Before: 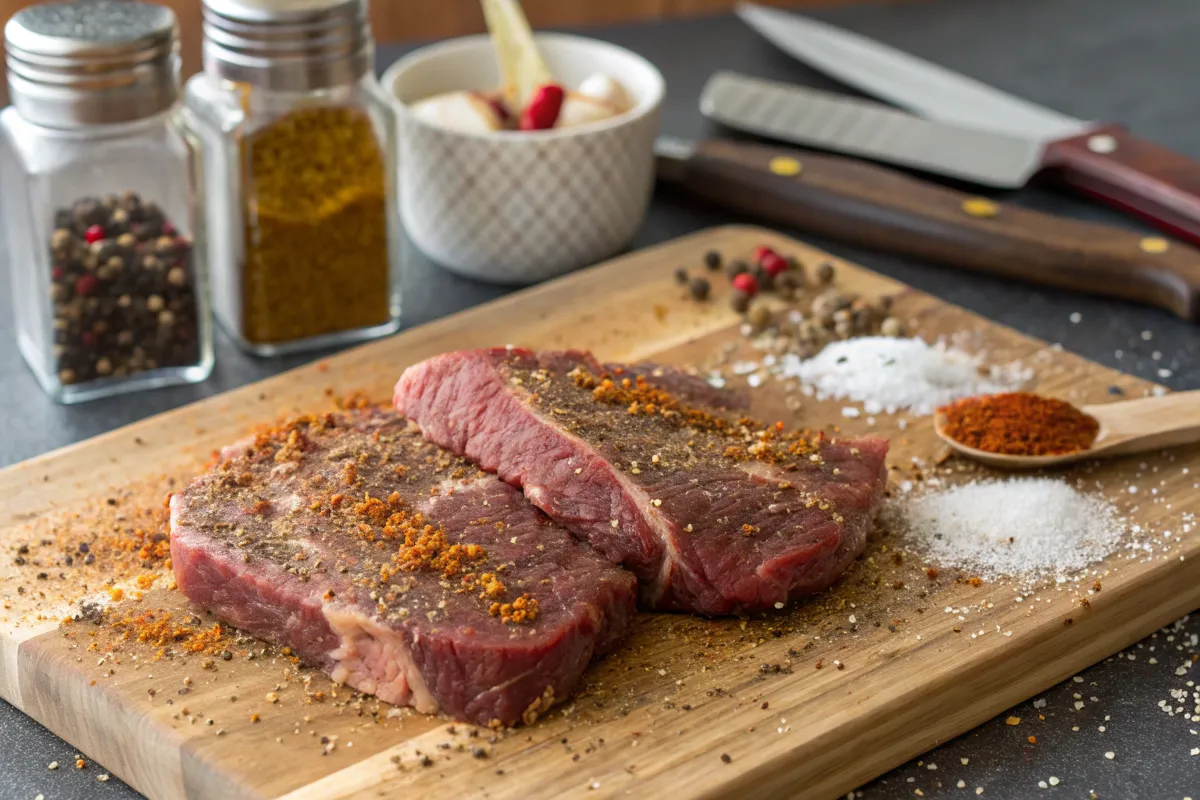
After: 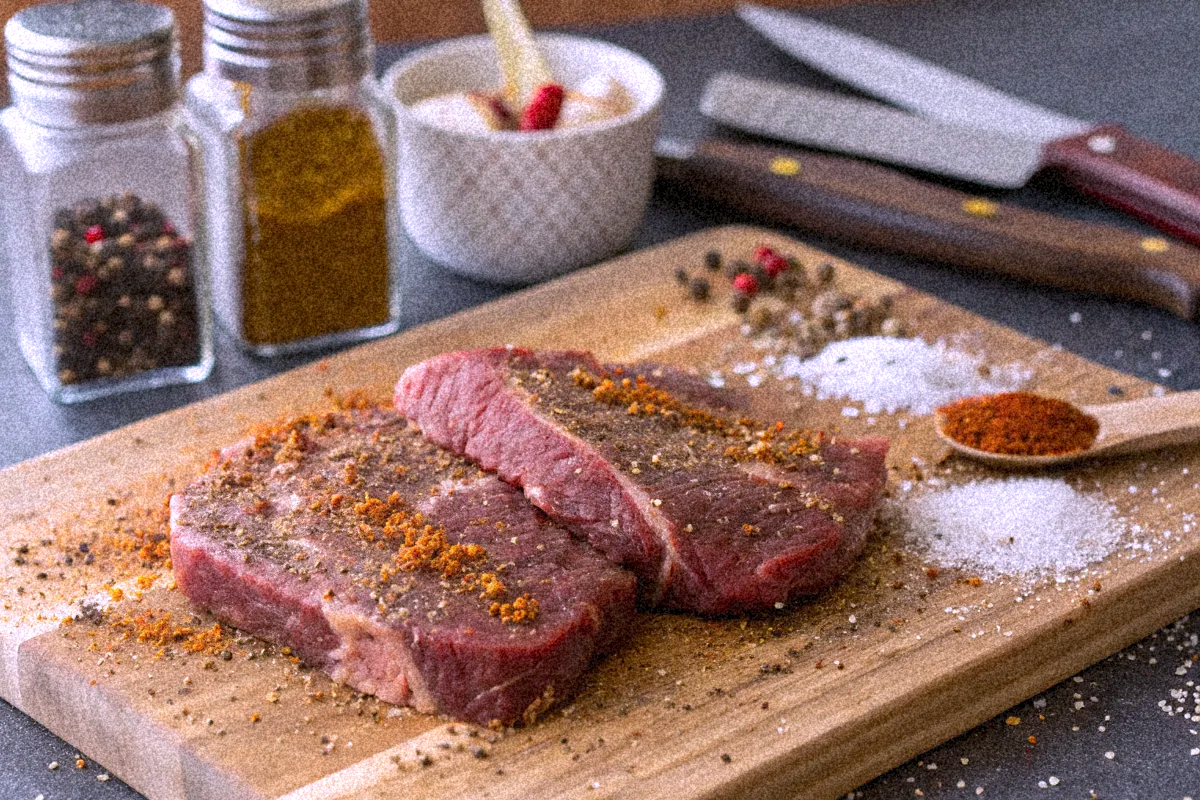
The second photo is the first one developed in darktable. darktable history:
grain: coarseness 46.9 ISO, strength 50.21%, mid-tones bias 0%
white balance: red 1.042, blue 1.17
